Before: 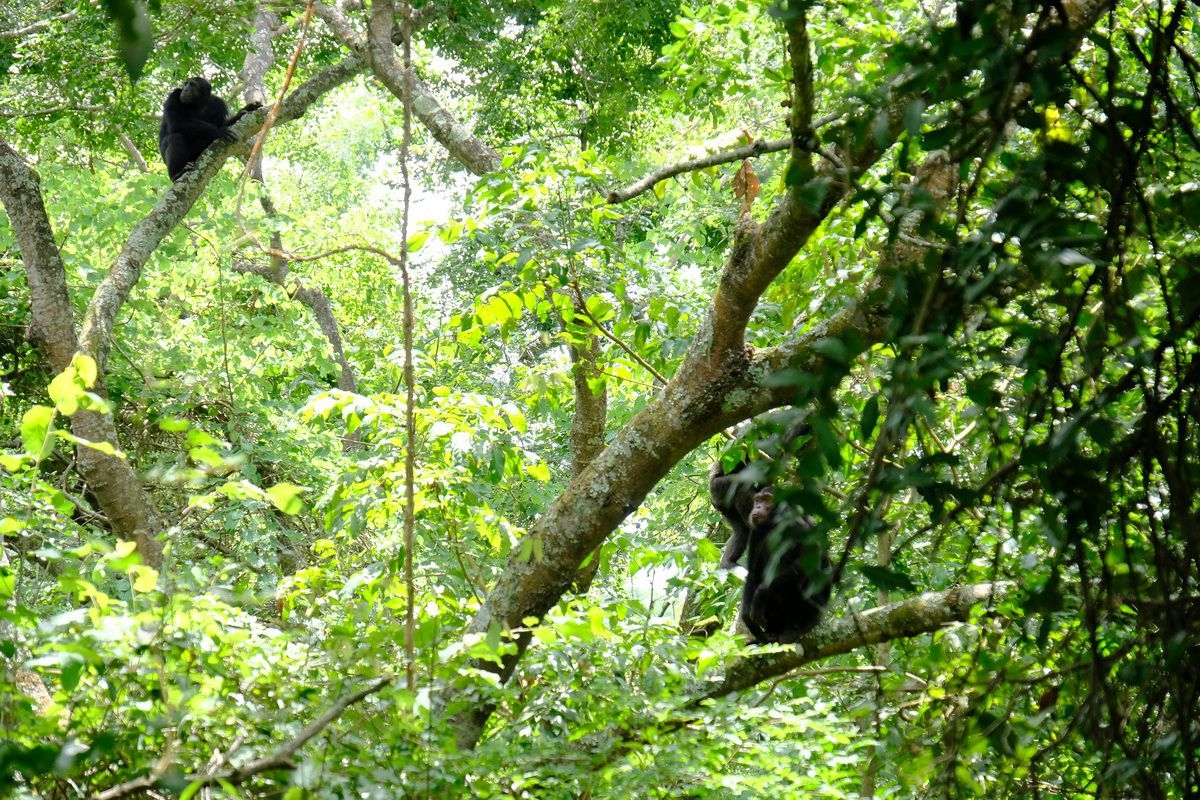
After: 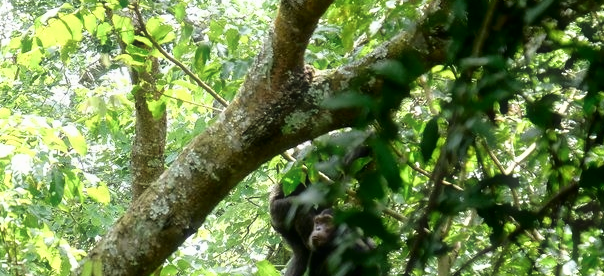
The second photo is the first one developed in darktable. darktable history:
shadows and highlights: shadows -63.25, white point adjustment -5.3, highlights 60.67
haze removal: strength -0.09, compatibility mode true, adaptive false
crop: left 36.694%, top 34.865%, right 12.928%, bottom 30.598%
